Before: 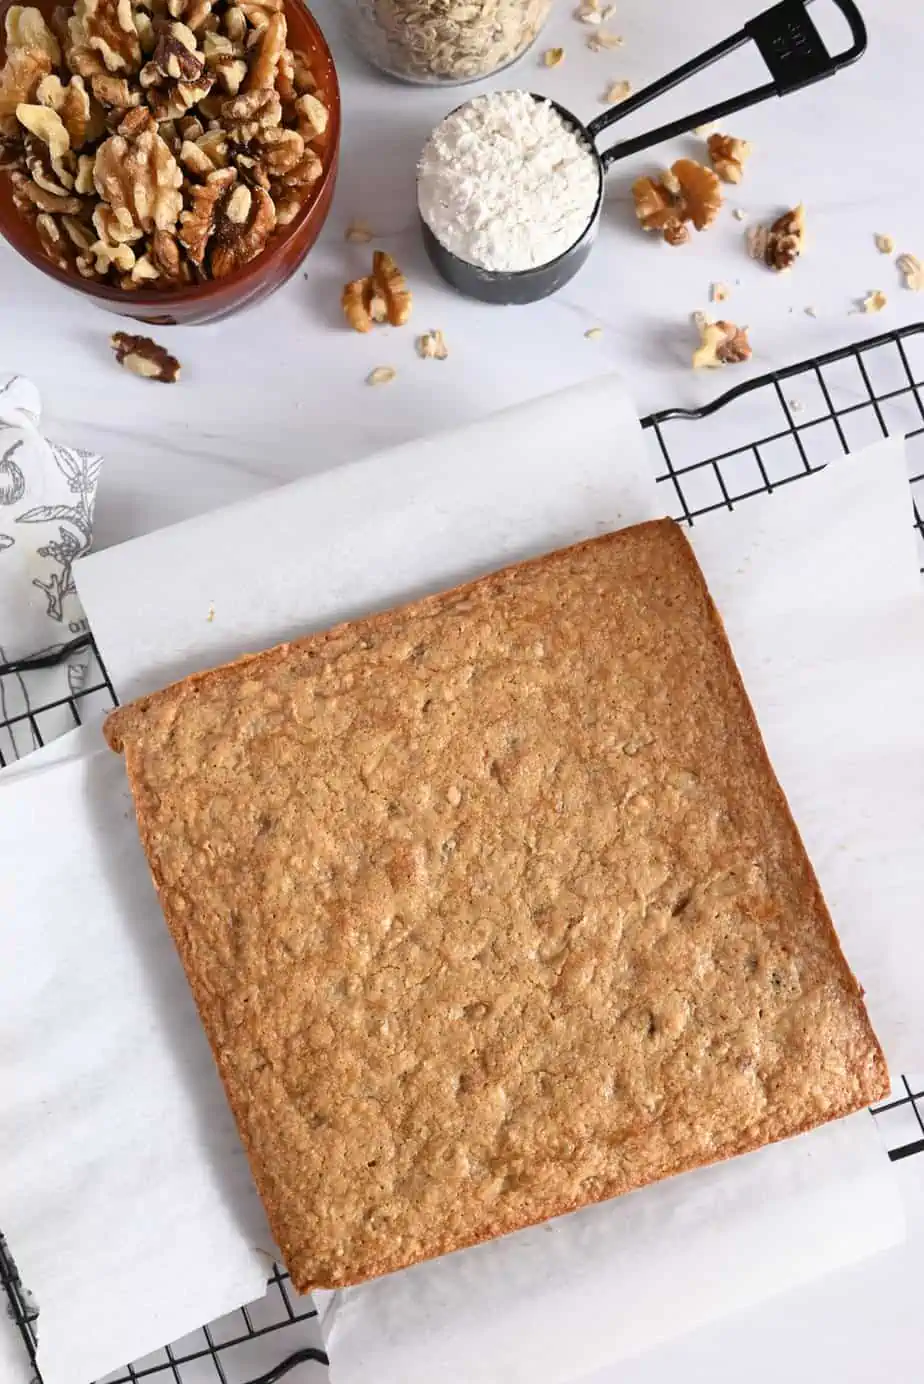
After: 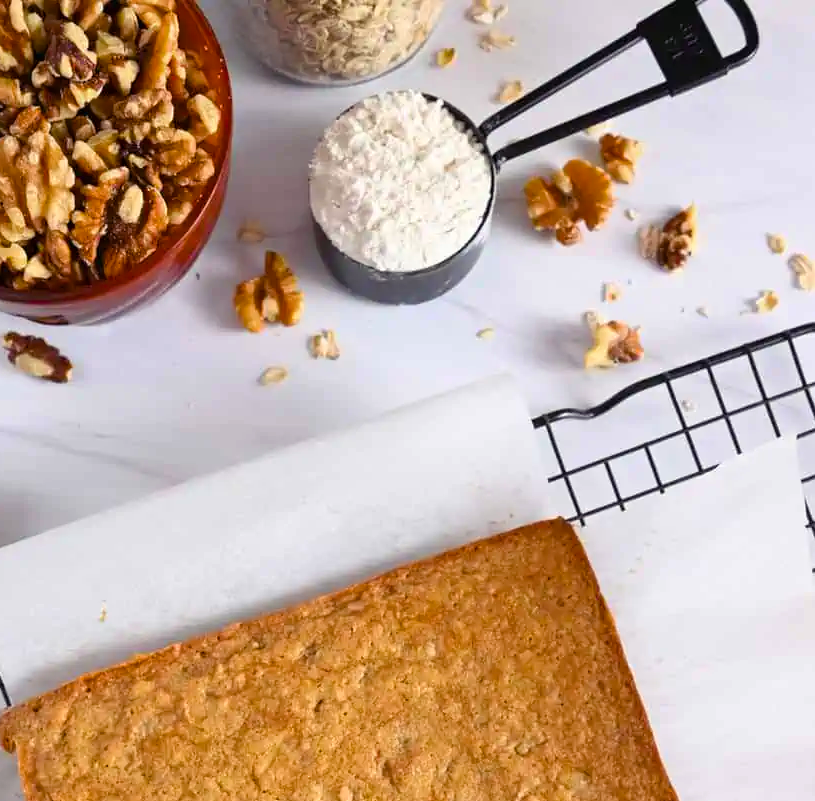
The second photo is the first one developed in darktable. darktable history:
color balance rgb: shadows lift › chroma 3.255%, shadows lift › hue 281.59°, power › hue 327.06°, global offset › hue 169.99°, perceptual saturation grading › global saturation 36.759%
crop and rotate: left 11.726%, bottom 42.084%
